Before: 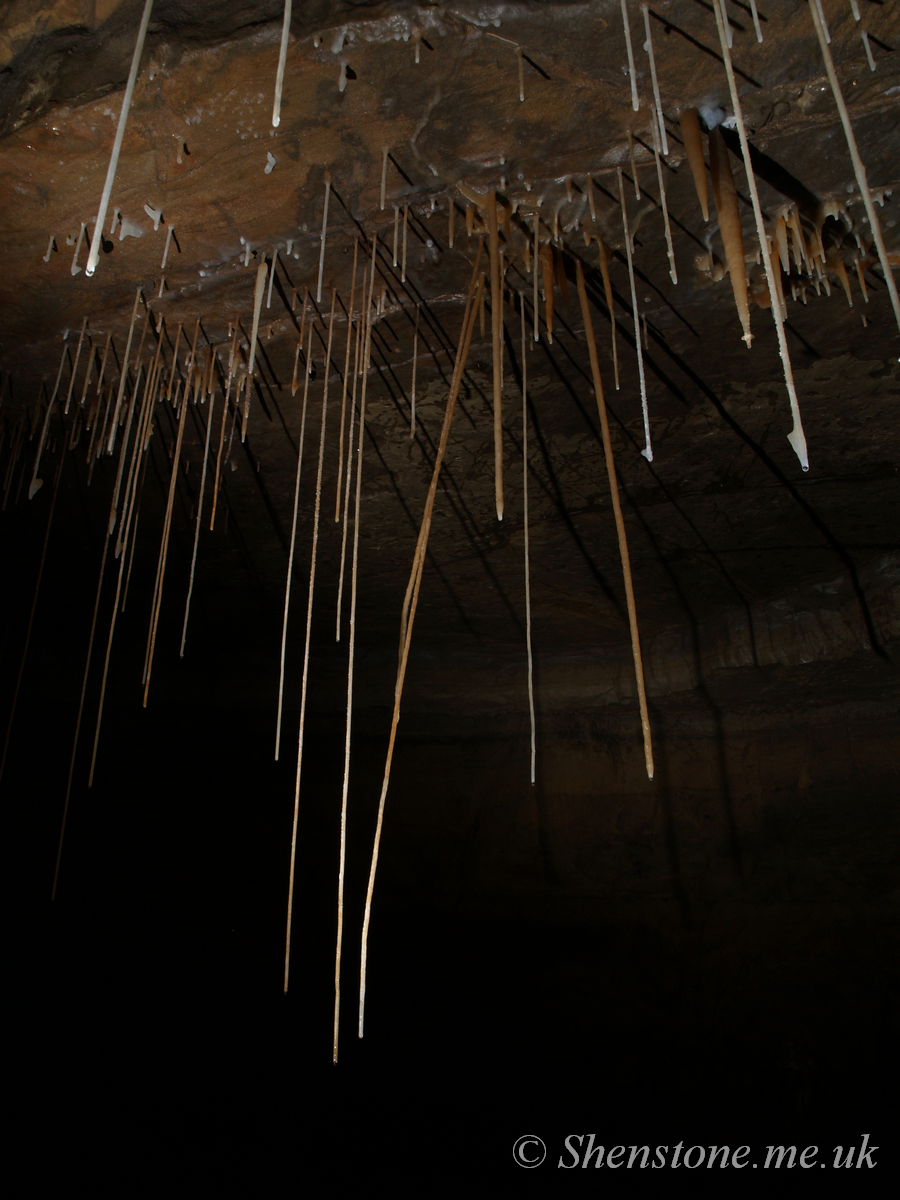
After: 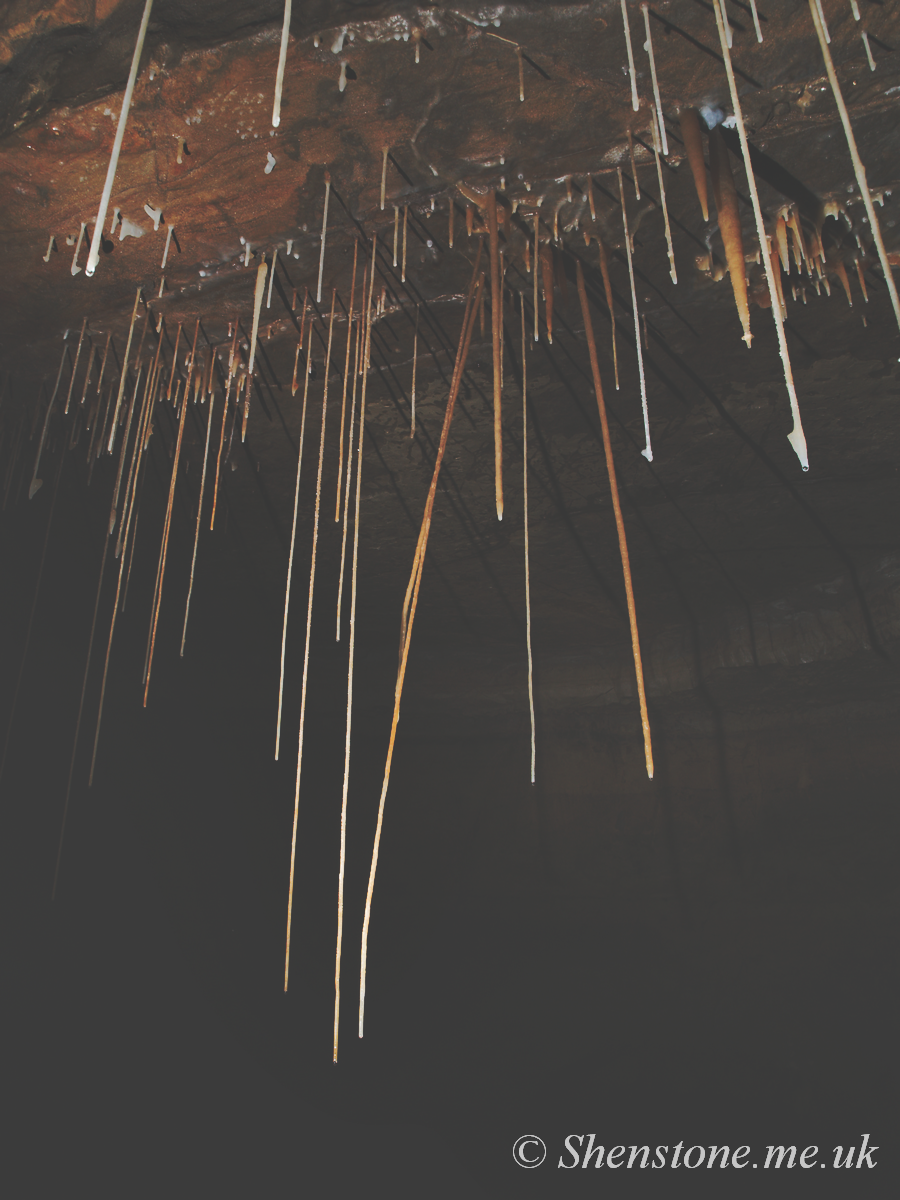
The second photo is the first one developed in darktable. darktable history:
shadows and highlights: shadows color adjustment 97.66%, soften with gaussian
base curve: curves: ch0 [(0, 0.024) (0.055, 0.065) (0.121, 0.166) (0.236, 0.319) (0.693, 0.726) (1, 1)], preserve colors none
